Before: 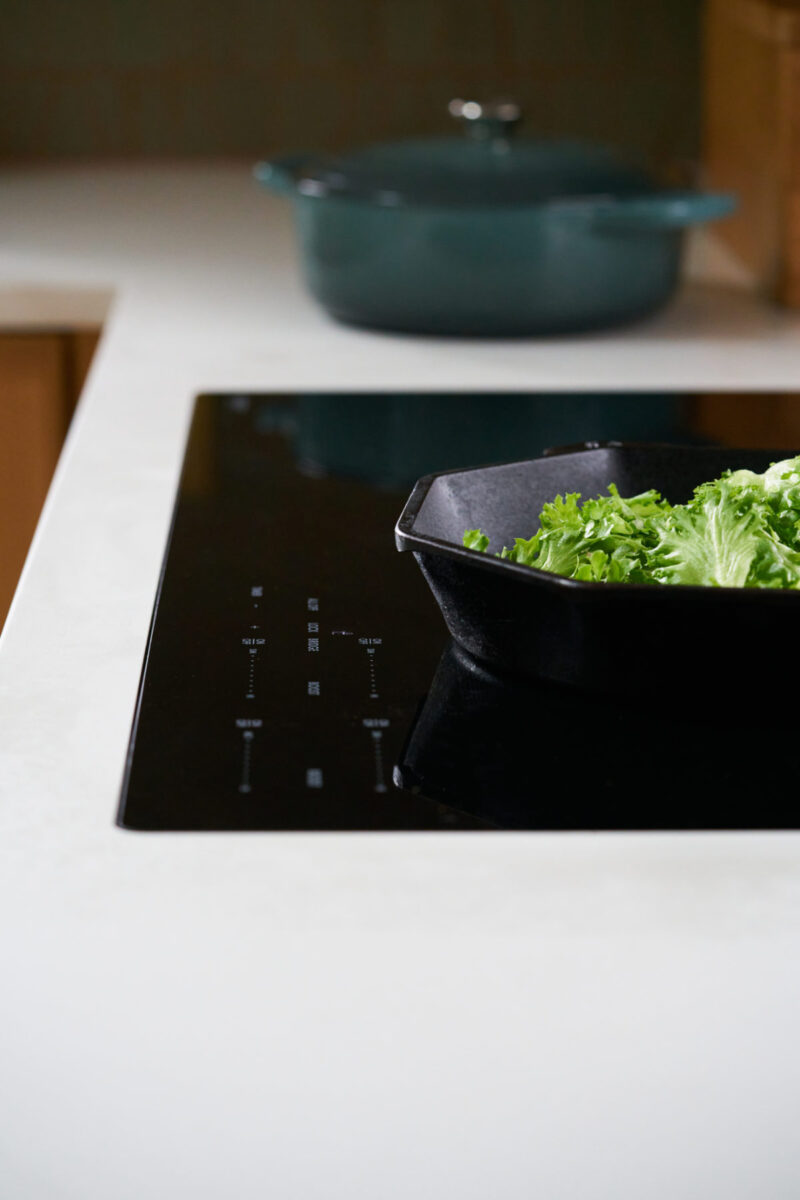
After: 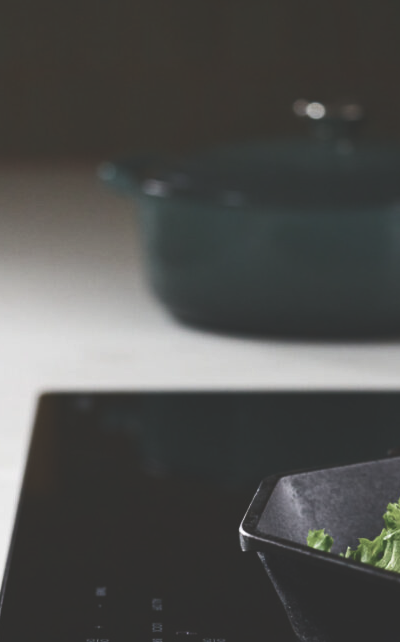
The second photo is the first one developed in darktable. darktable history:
color balance rgb: perceptual saturation grading › highlights -31.88%, perceptual saturation grading › mid-tones 5.8%, perceptual saturation grading › shadows 18.12%, perceptual brilliance grading › highlights 3.62%, perceptual brilliance grading › mid-tones -18.12%, perceptual brilliance grading › shadows -41.3%
exposure: black level correction -0.062, exposure -0.05 EV, compensate highlight preservation false
crop: left 19.556%, right 30.401%, bottom 46.458%
